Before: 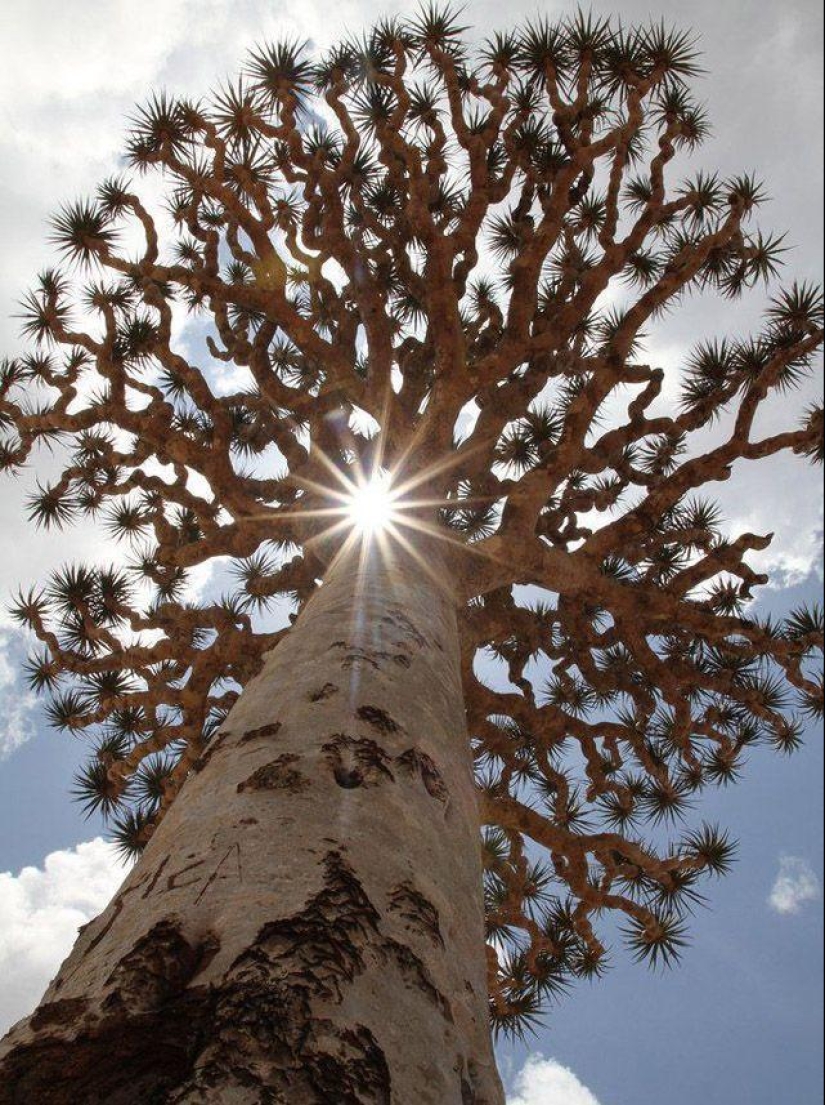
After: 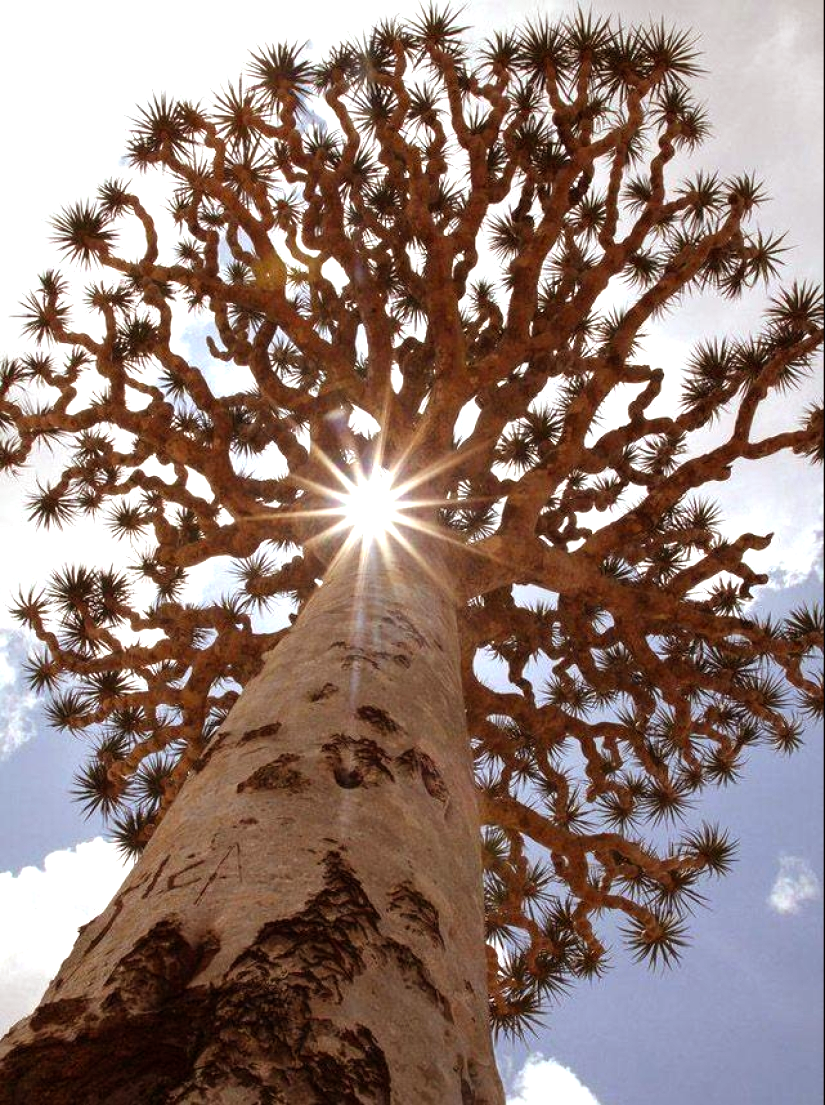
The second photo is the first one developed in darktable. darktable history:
exposure: exposure 0.6 EV, compensate highlight preservation false
rgb levels: mode RGB, independent channels, levels [[0, 0.5, 1], [0, 0.521, 1], [0, 0.536, 1]]
